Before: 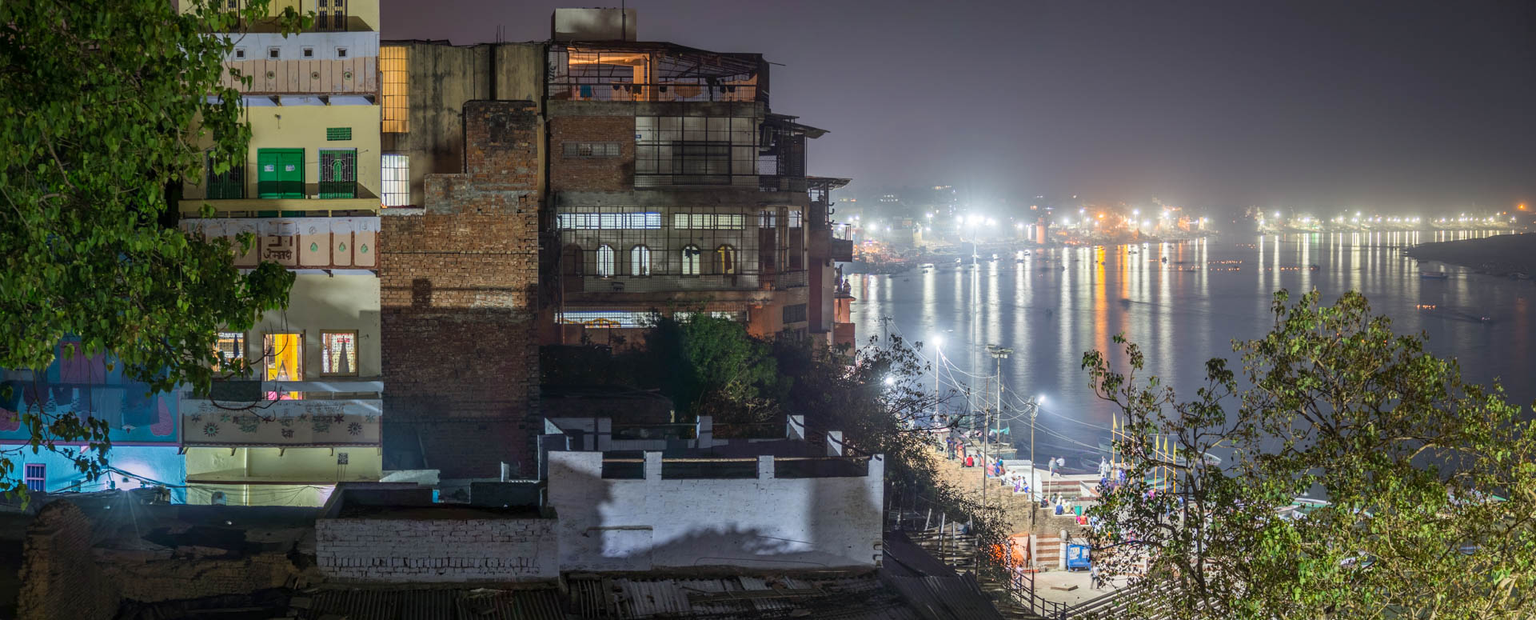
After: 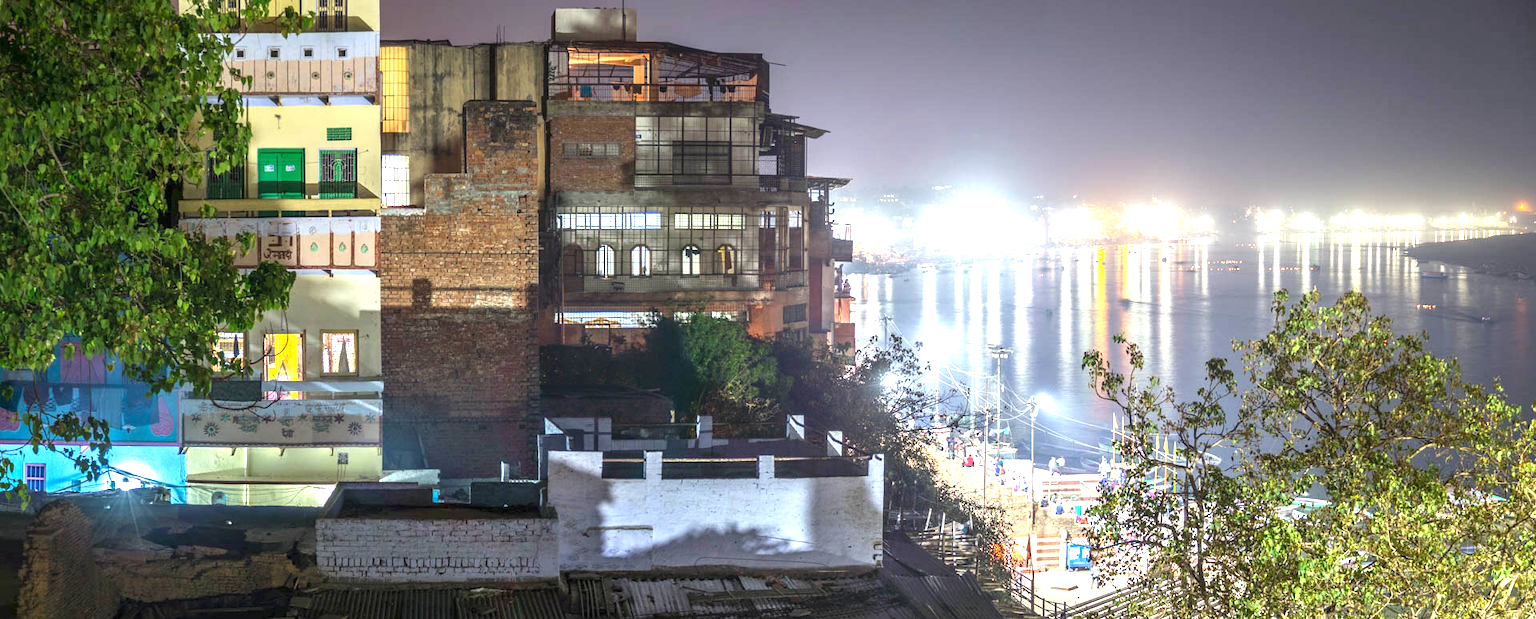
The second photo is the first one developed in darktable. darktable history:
exposure: black level correction 0, exposure 1.386 EV, compensate highlight preservation false
